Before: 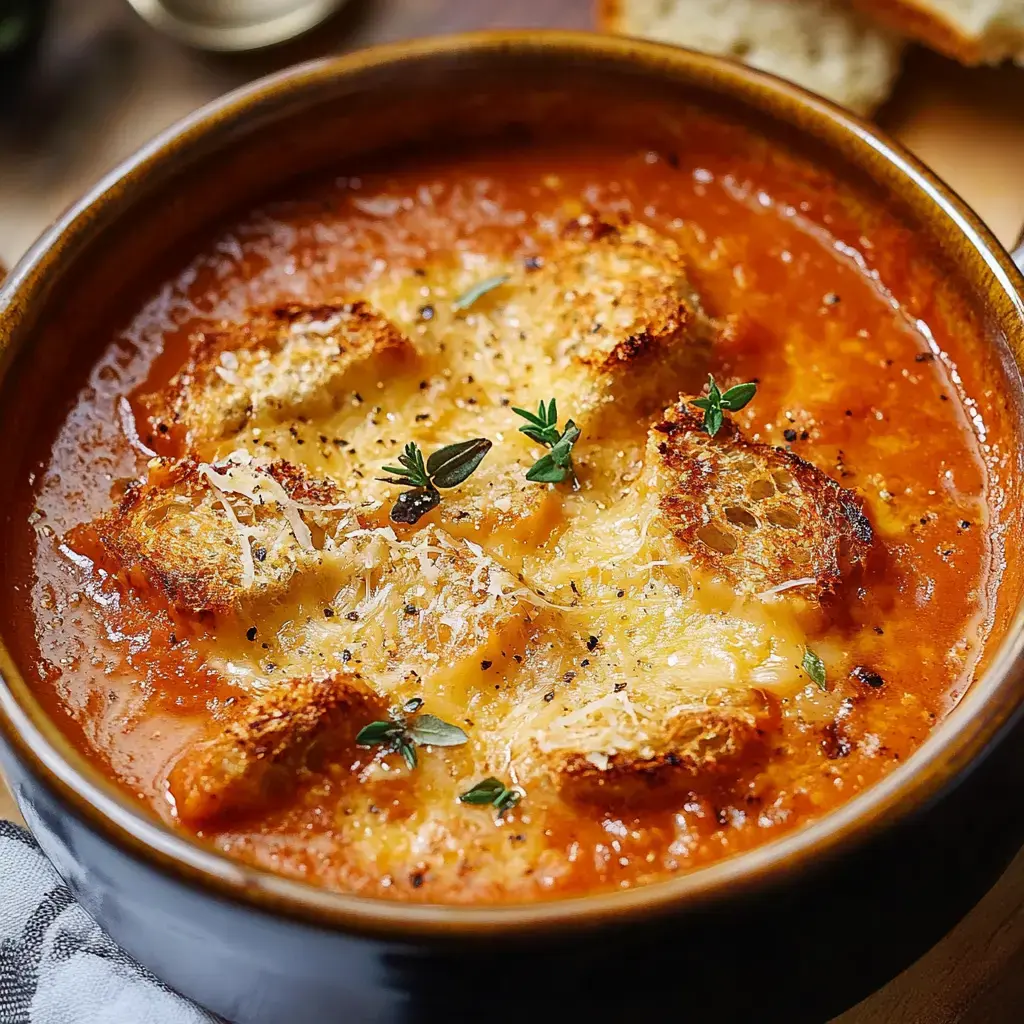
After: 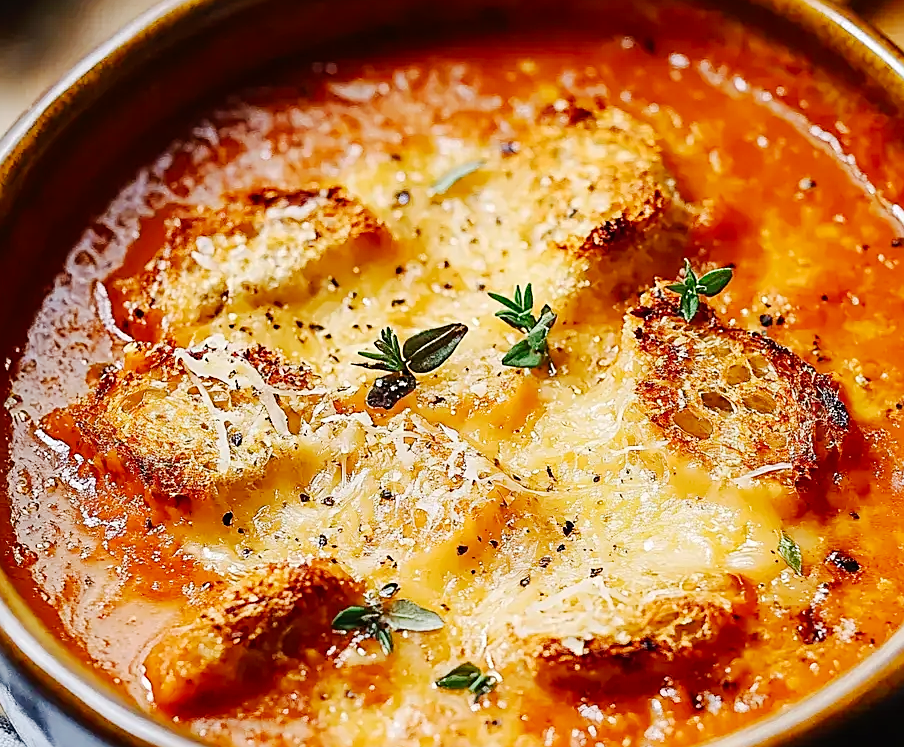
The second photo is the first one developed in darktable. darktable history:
sharpen: on, module defaults
crop and rotate: left 2.409%, top 11.268%, right 9.27%, bottom 15.686%
shadows and highlights: shadows -31.56, highlights 30.27
tone curve: curves: ch0 [(0, 0) (0.003, 0.012) (0.011, 0.02) (0.025, 0.032) (0.044, 0.046) (0.069, 0.06) (0.1, 0.09) (0.136, 0.133) (0.177, 0.182) (0.224, 0.247) (0.277, 0.316) (0.335, 0.396) (0.399, 0.48) (0.468, 0.568) (0.543, 0.646) (0.623, 0.717) (0.709, 0.777) (0.801, 0.846) (0.898, 0.912) (1, 1)], preserve colors none
